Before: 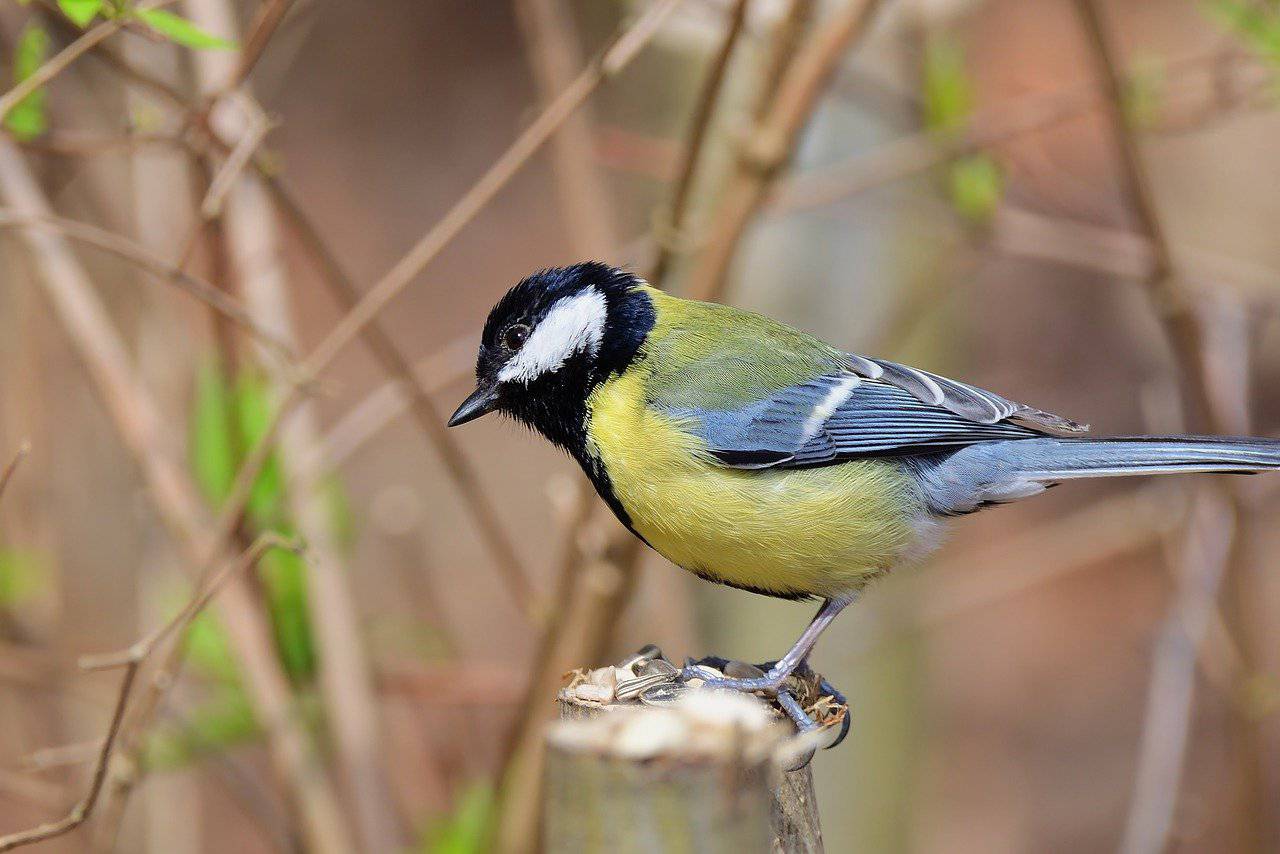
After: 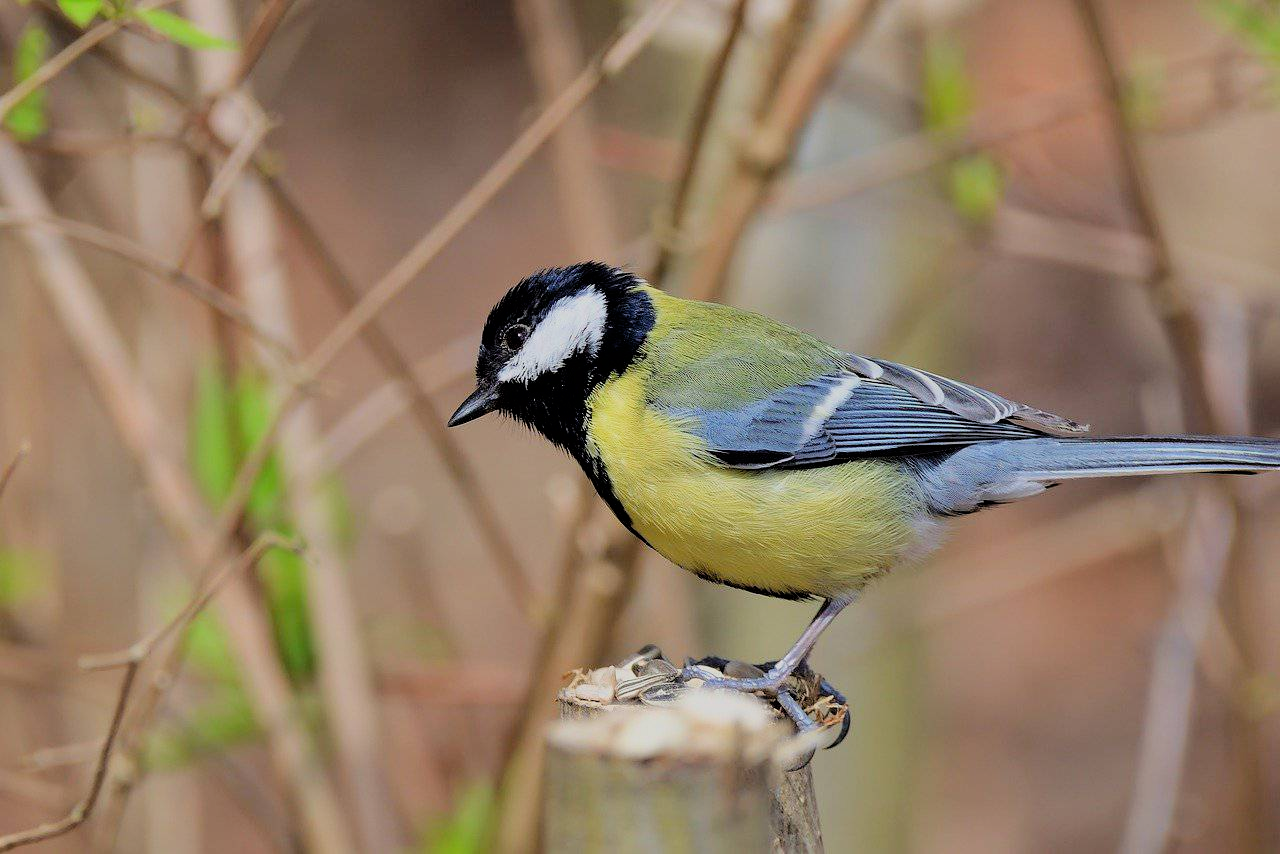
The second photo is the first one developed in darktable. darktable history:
tone equalizer: mask exposure compensation -0.515 EV
filmic rgb: black relative exposure -7.87 EV, white relative exposure 4.1 EV, hardness 4.03, latitude 52.03%, contrast 1.011, shadows ↔ highlights balance 6.05%, color science v6 (2022)
